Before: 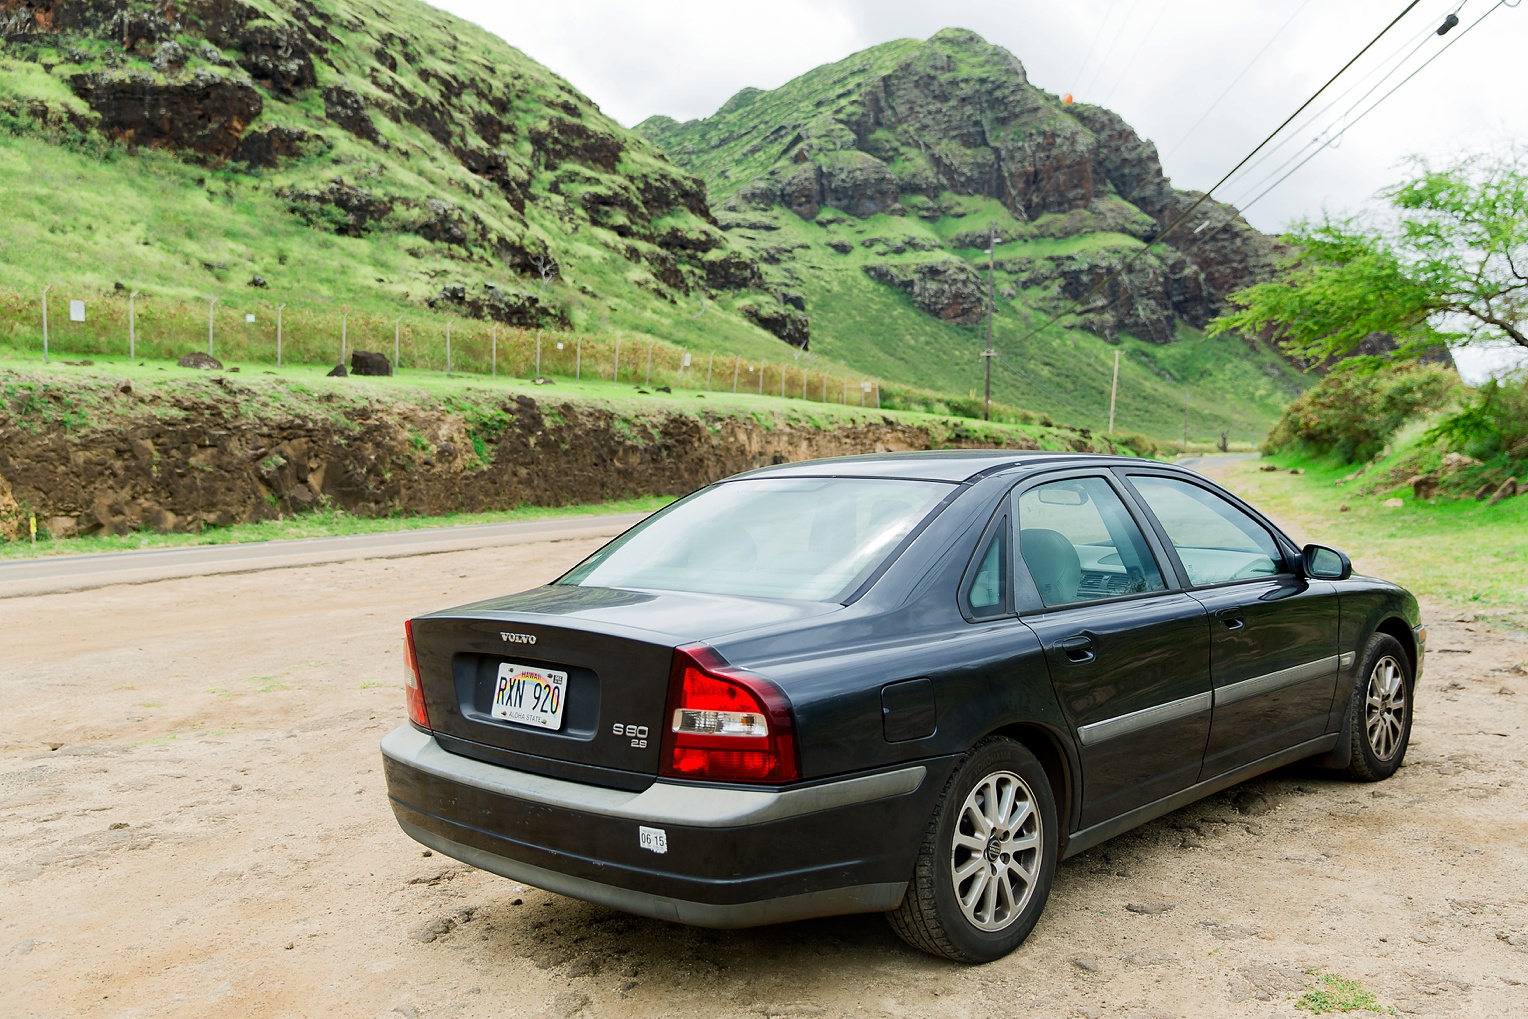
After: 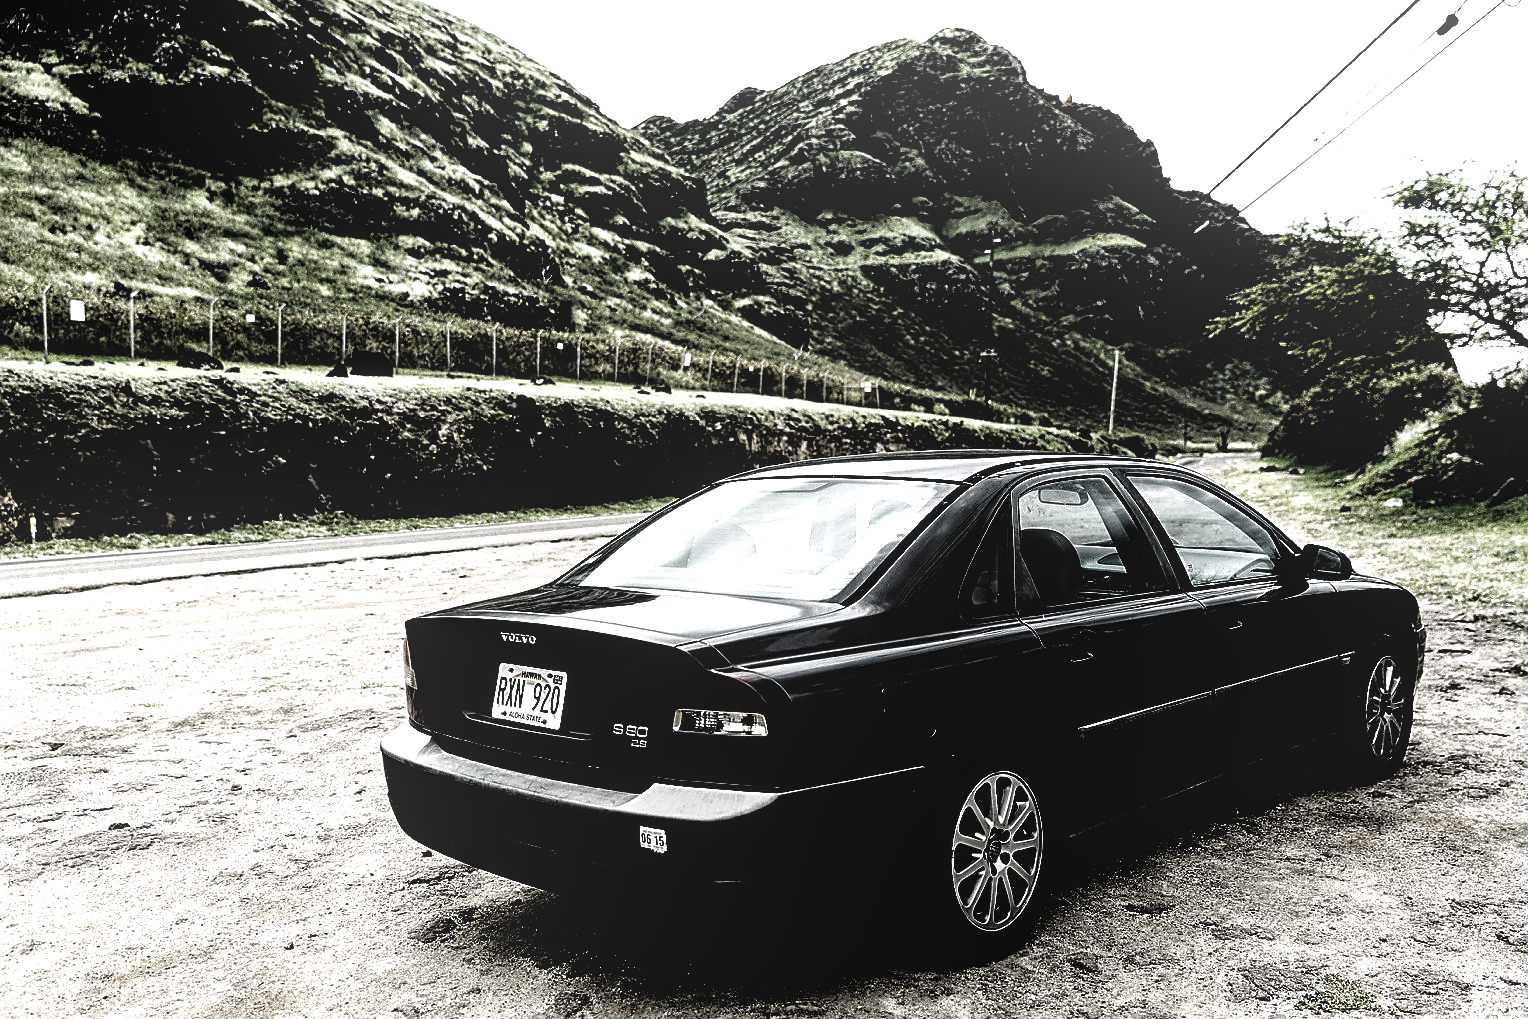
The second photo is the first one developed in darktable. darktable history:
sharpen: on, module defaults
base curve: curves: ch0 [(0, 0) (0.028, 0.03) (0.121, 0.232) (0.46, 0.748) (0.859, 0.968) (1, 1)], preserve colors none
local contrast: highlights 74%, shadows 55%, detail 176%, midtone range 0.214
tone equalizer: -8 EV -0.765 EV, -7 EV -0.68 EV, -6 EV -0.569 EV, -5 EV -0.416 EV, -3 EV 0.39 EV, -2 EV 0.6 EV, -1 EV 0.694 EV, +0 EV 0.726 EV, edges refinement/feathering 500, mask exposure compensation -1.57 EV, preserve details no
exposure: black level correction 0.011, compensate exposure bias true, compensate highlight preservation false
color balance rgb: perceptual saturation grading › global saturation 20%, perceptual saturation grading › highlights -50.033%, perceptual saturation grading › shadows 30.091%
velvia: on, module defaults
levels: levels [0.721, 0.937, 0.997]
